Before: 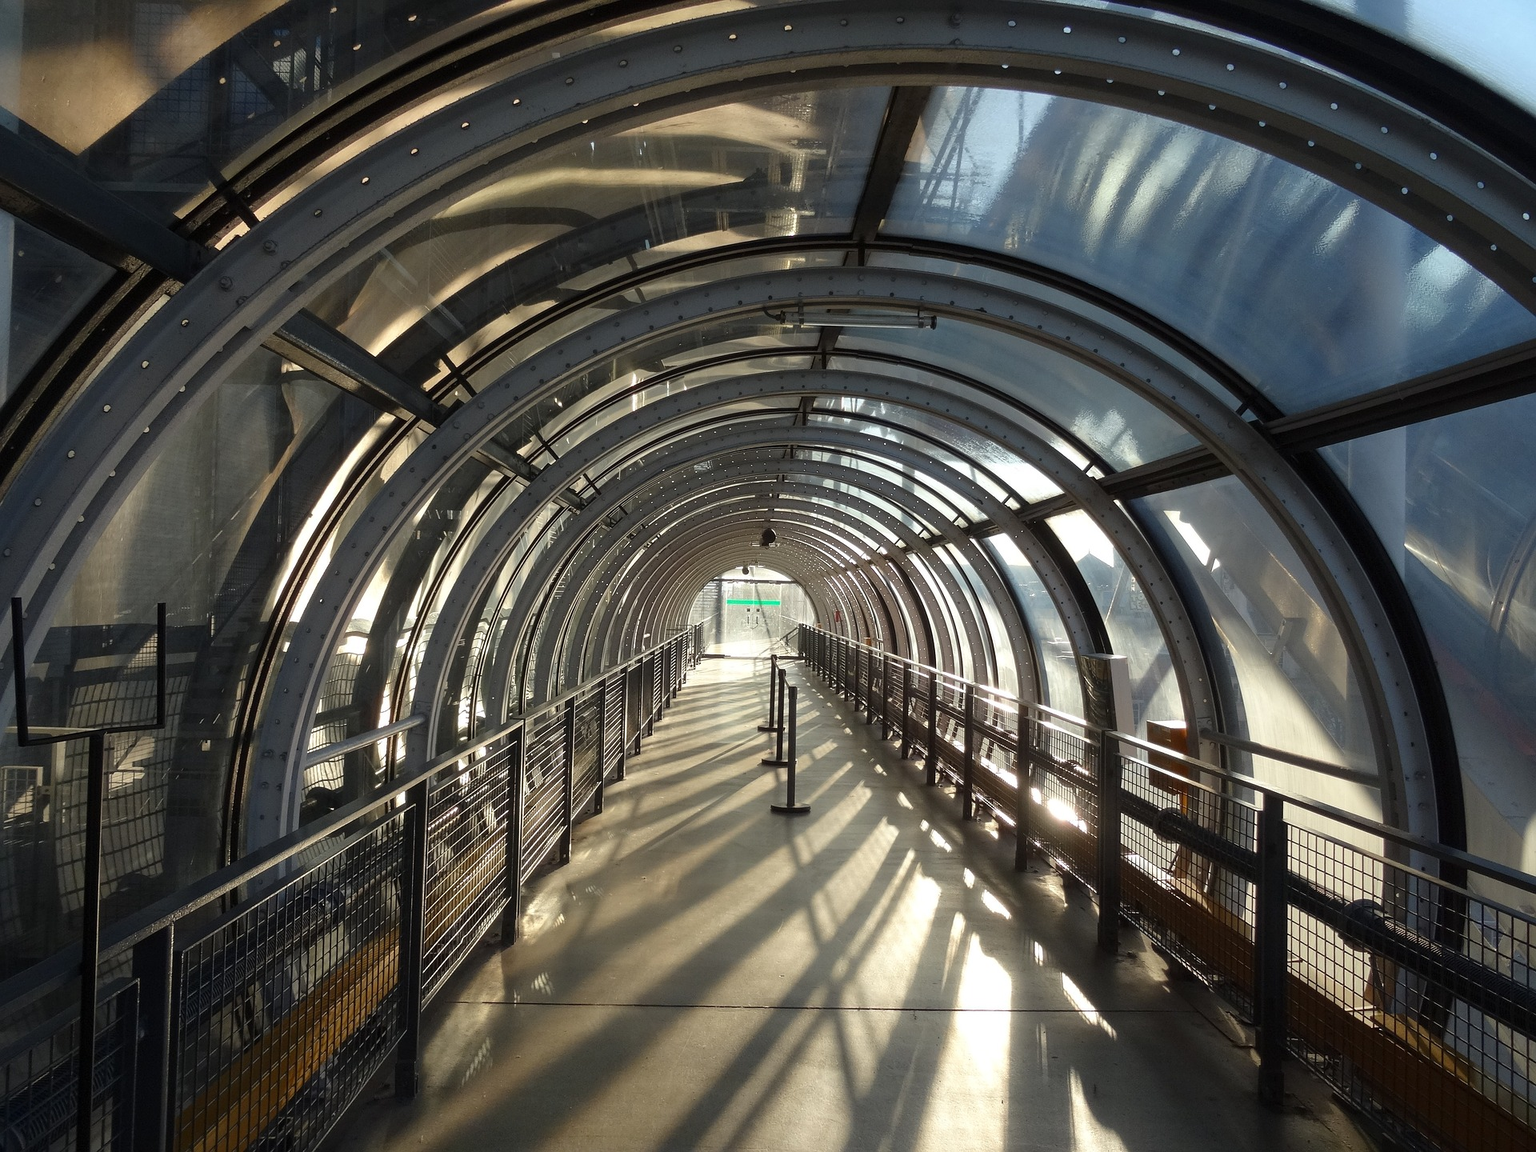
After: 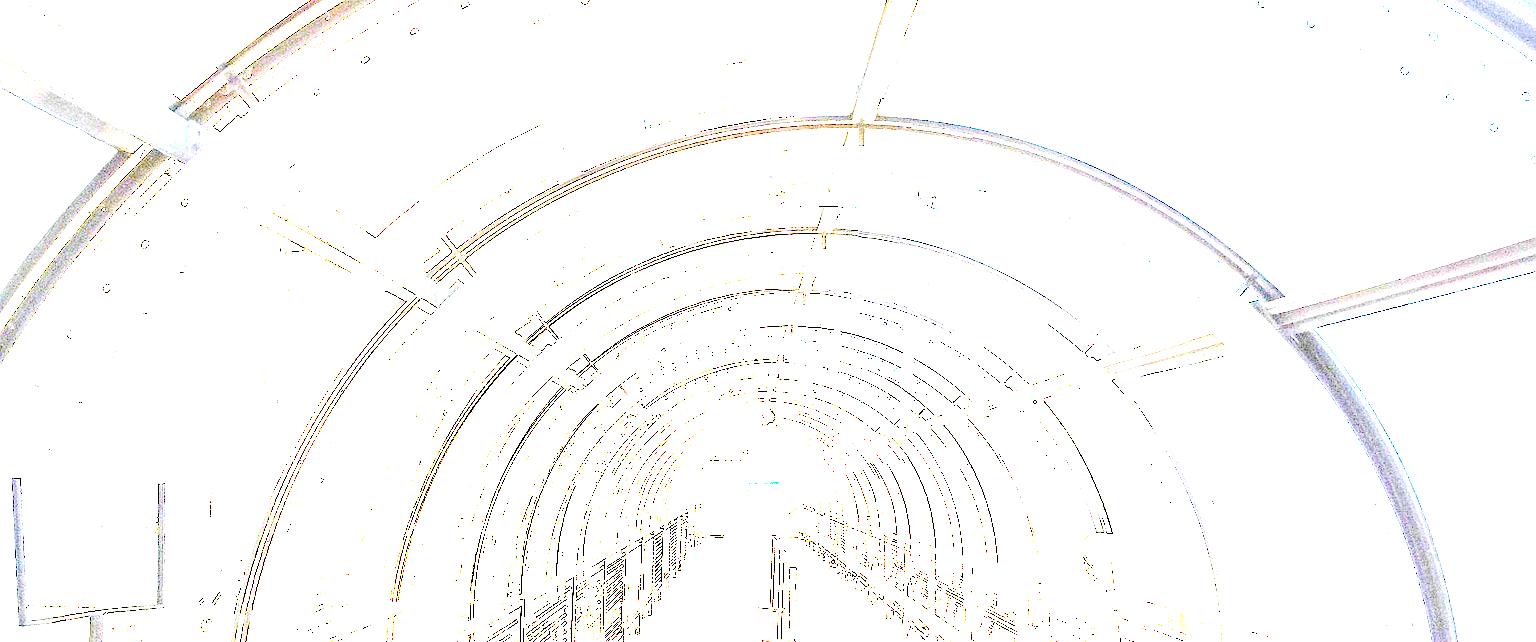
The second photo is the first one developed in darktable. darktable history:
exposure: exposure 7.95 EV, compensate exposure bias true, compensate highlight preservation false
crop and rotate: top 10.439%, bottom 33.781%
local contrast: mode bilateral grid, contrast 100, coarseness 100, detail 91%, midtone range 0.2
tone equalizer: on, module defaults
